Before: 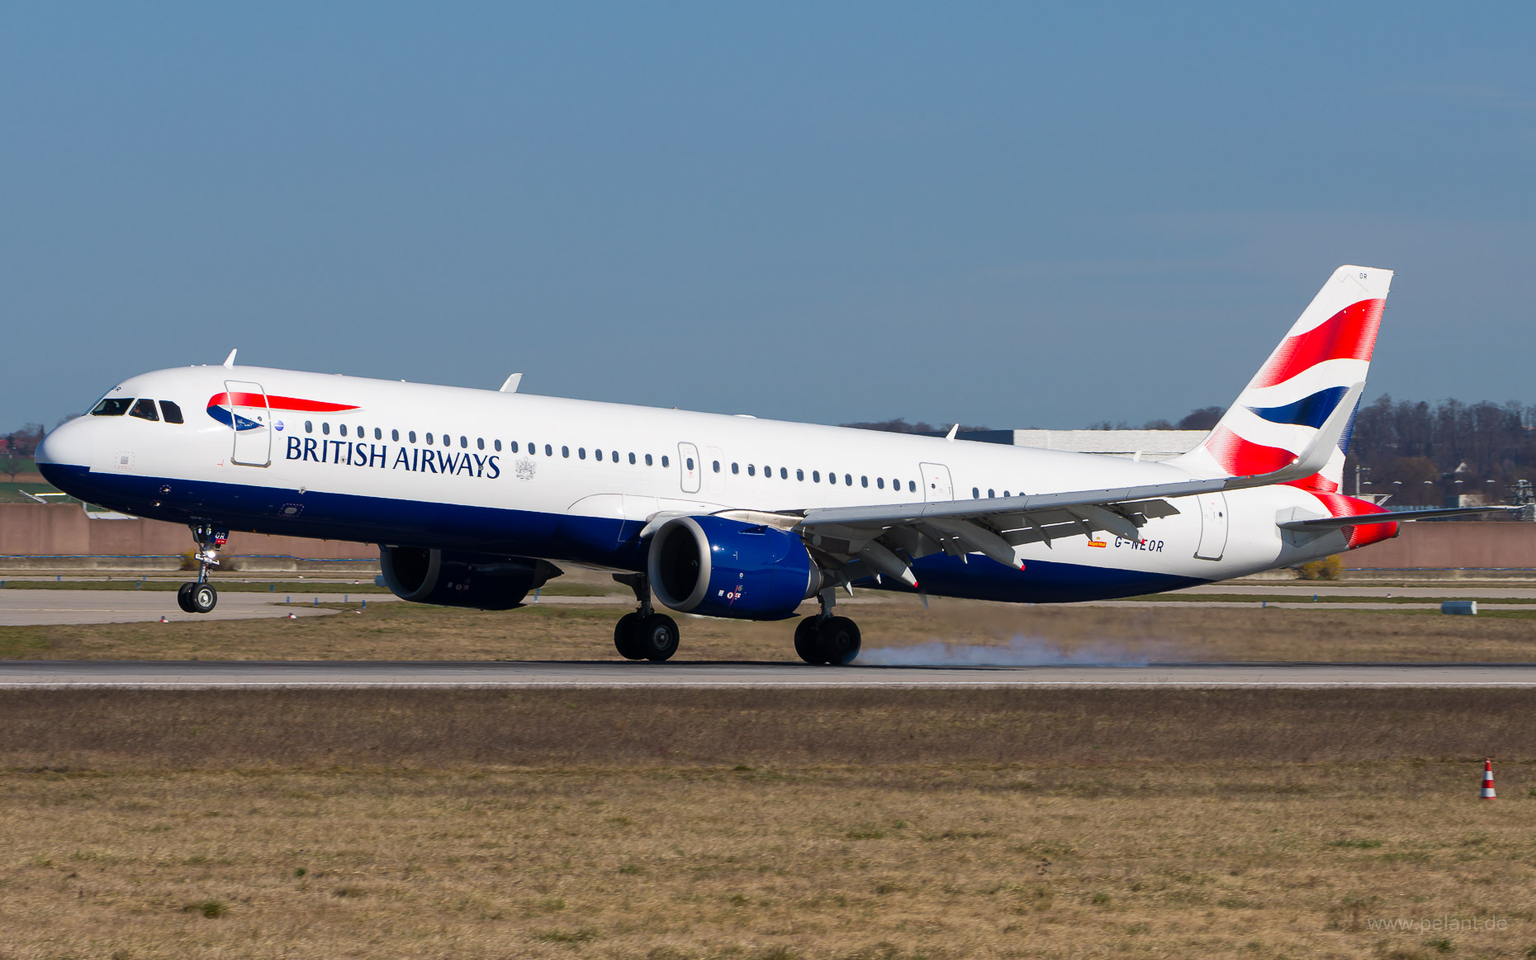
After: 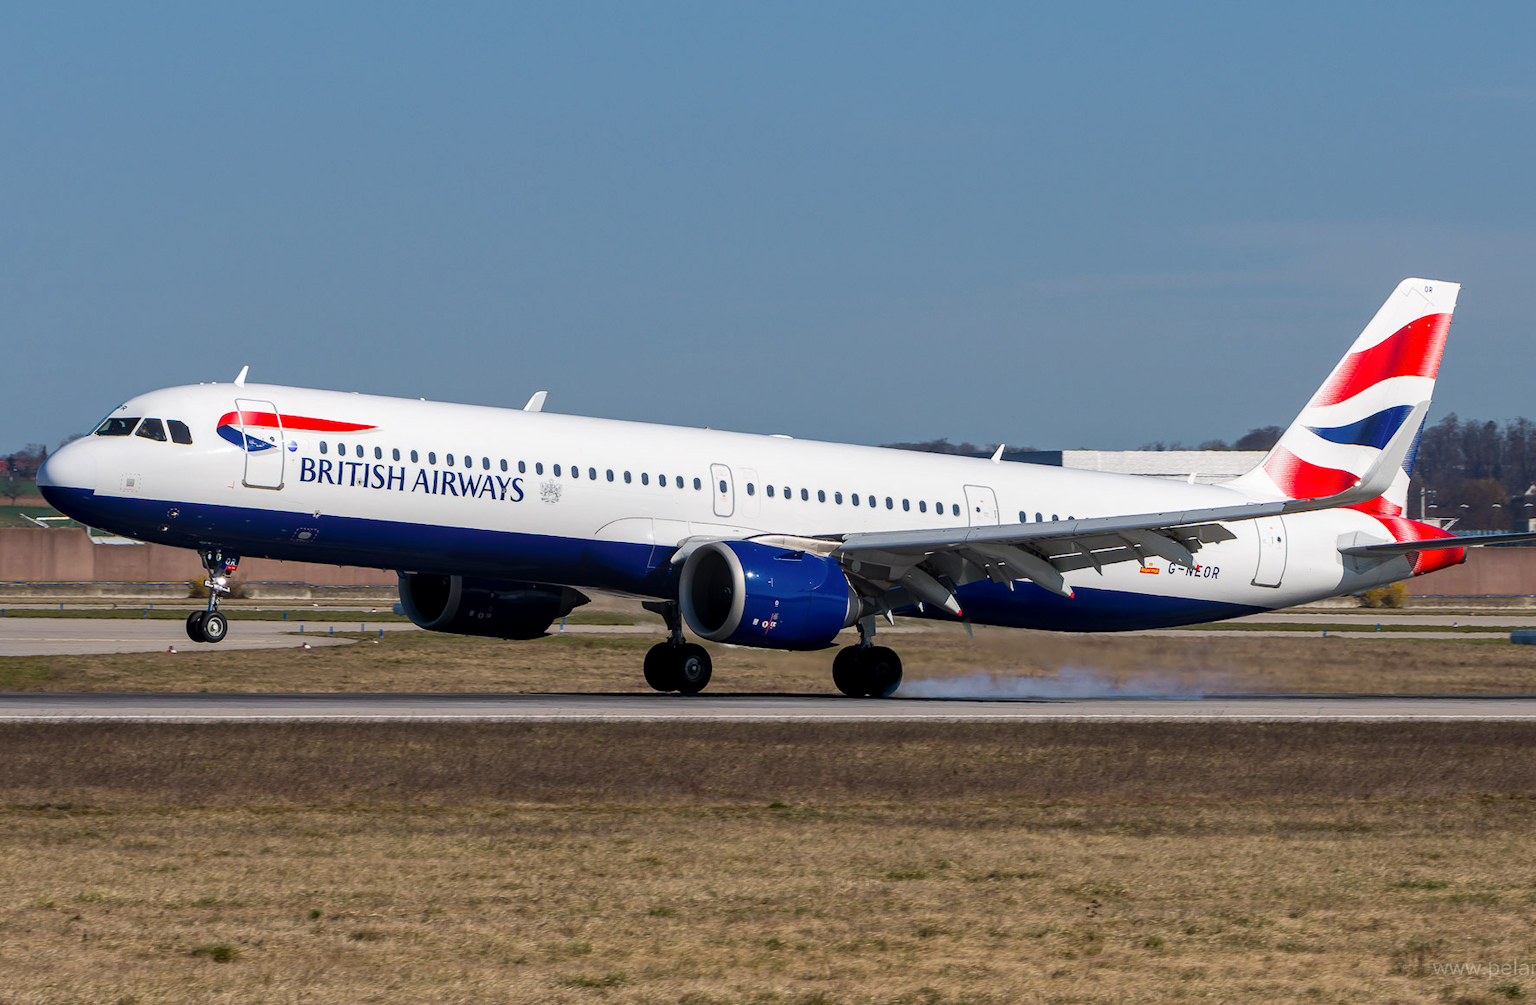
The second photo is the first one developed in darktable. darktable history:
crop: right 4.548%, bottom 0.041%
exposure: black level correction 0.001, compensate highlight preservation false
local contrast: on, module defaults
